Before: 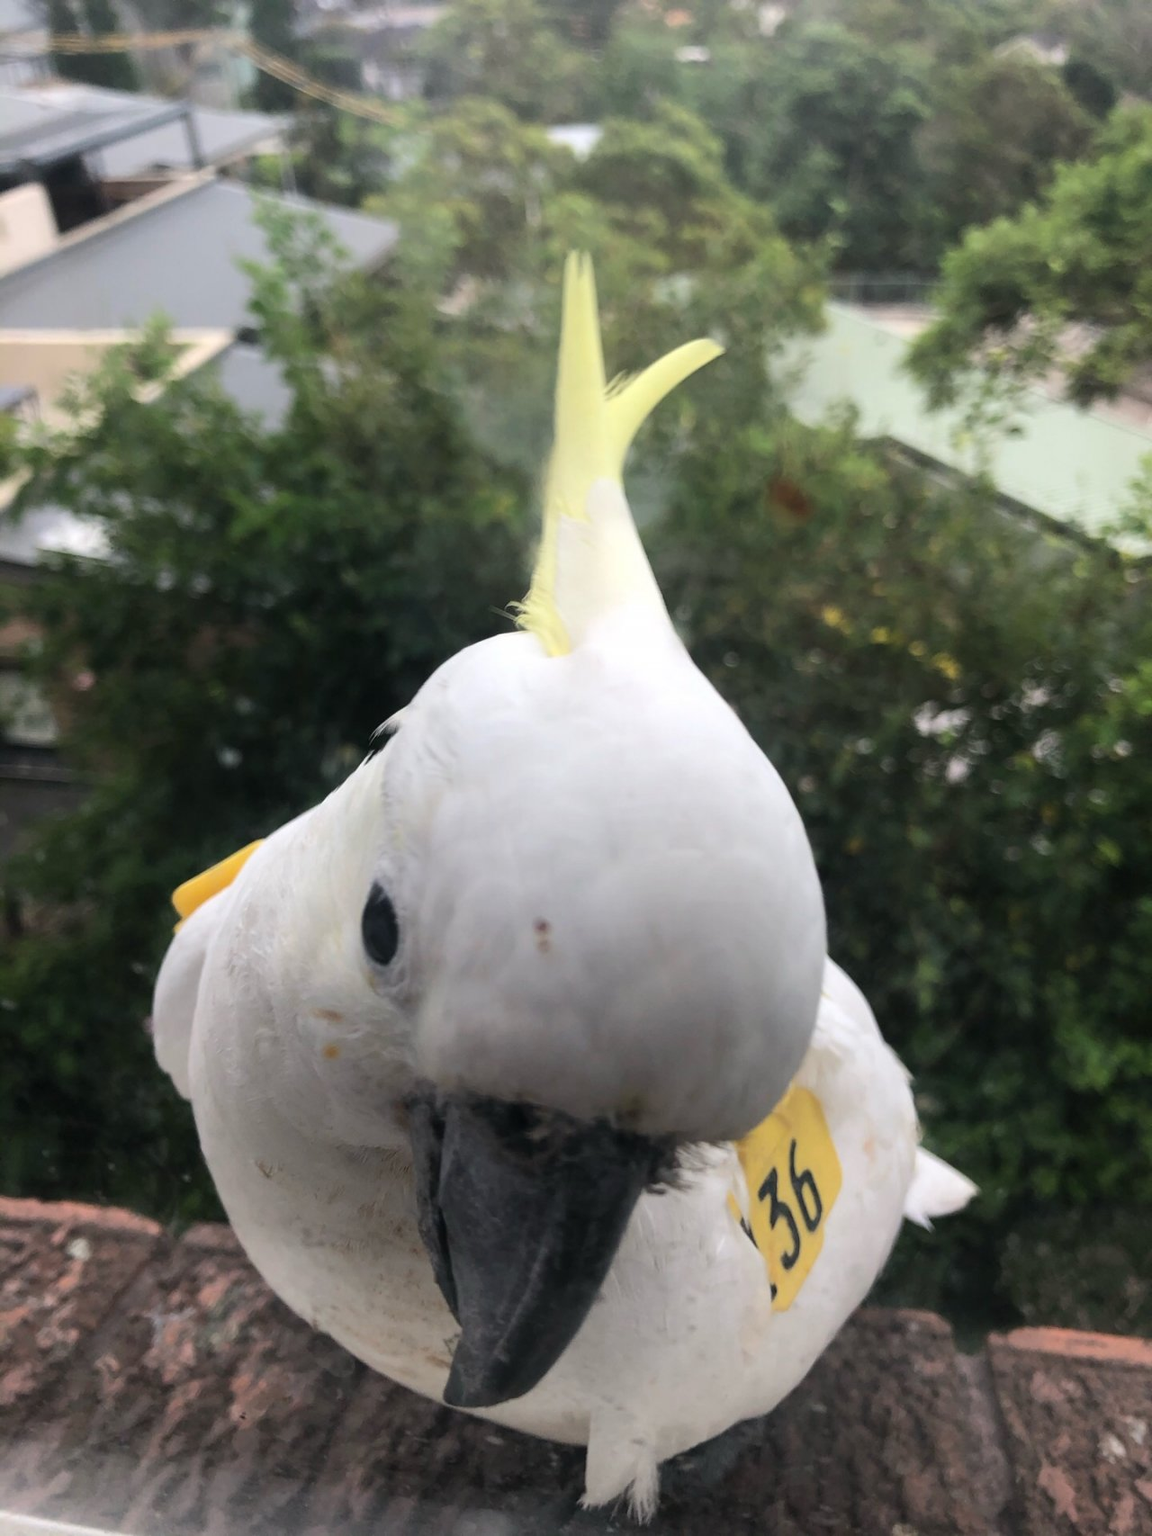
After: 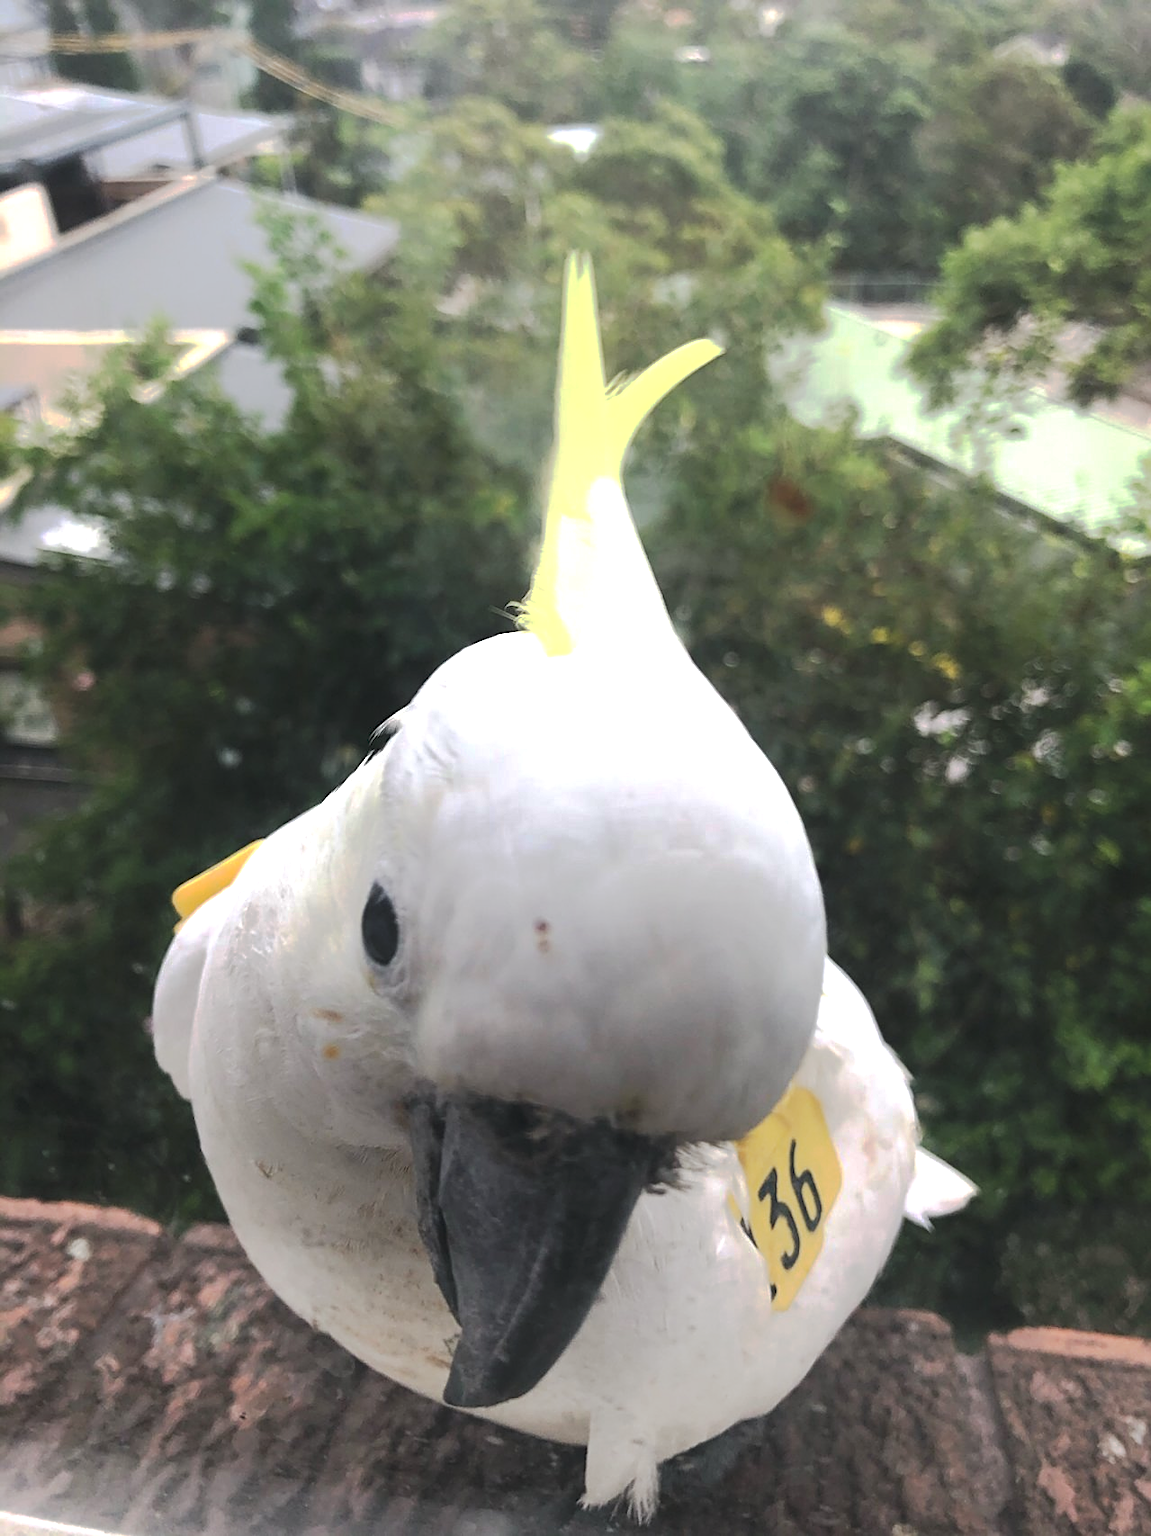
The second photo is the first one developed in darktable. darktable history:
exposure: black level correction 0.001, exposure 0.498 EV, compensate exposure bias true, compensate highlight preservation false
tone curve: curves: ch0 [(0, 0) (0.003, 0.08) (0.011, 0.088) (0.025, 0.104) (0.044, 0.122) (0.069, 0.141) (0.1, 0.161) (0.136, 0.181) (0.177, 0.209) (0.224, 0.246) (0.277, 0.293) (0.335, 0.343) (0.399, 0.399) (0.468, 0.464) (0.543, 0.54) (0.623, 0.616) (0.709, 0.694) (0.801, 0.757) (0.898, 0.821) (1, 1)], preserve colors none
sharpen: amount 0.469
